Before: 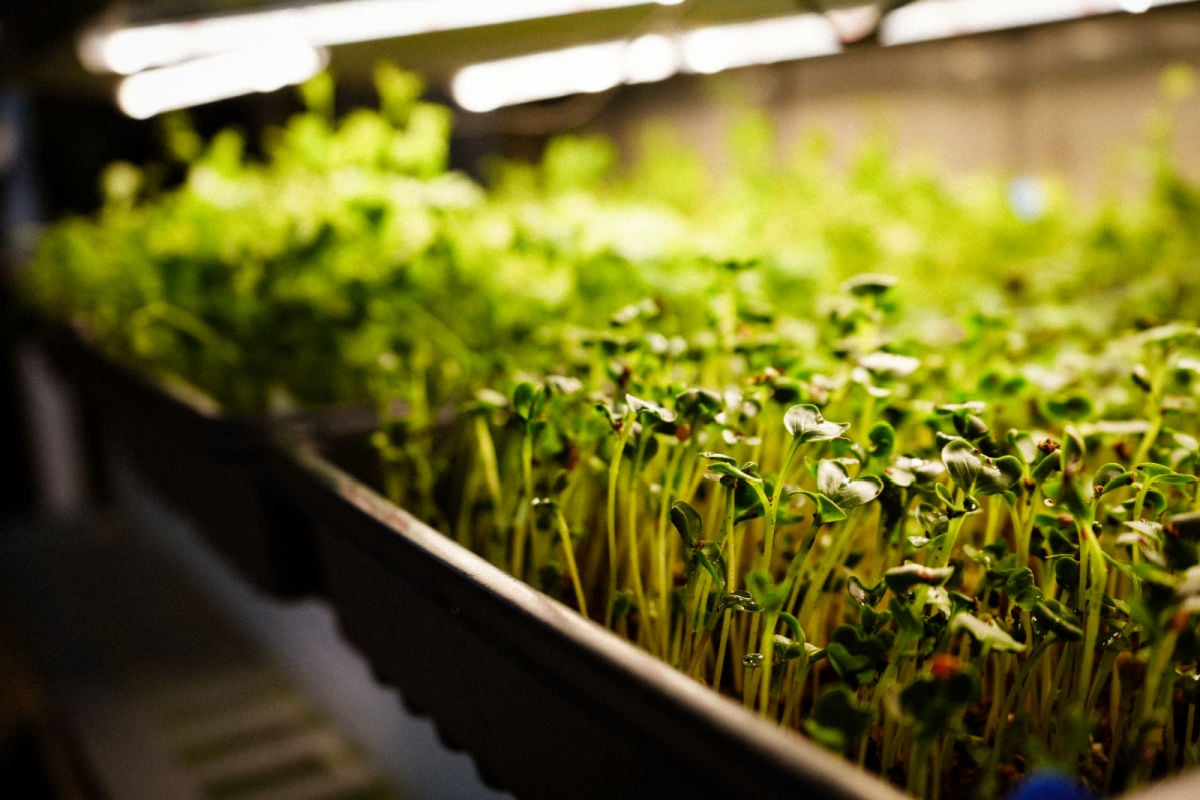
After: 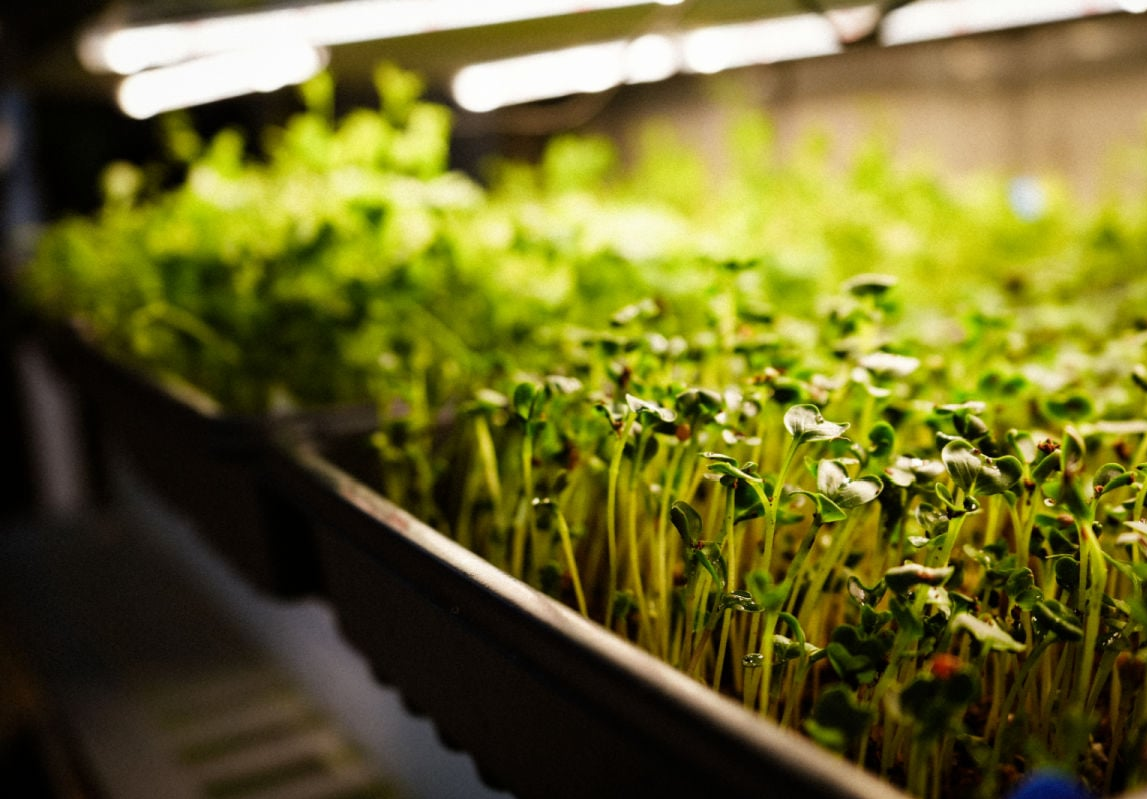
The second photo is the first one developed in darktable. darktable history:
crop: right 4.399%, bottom 0.028%
